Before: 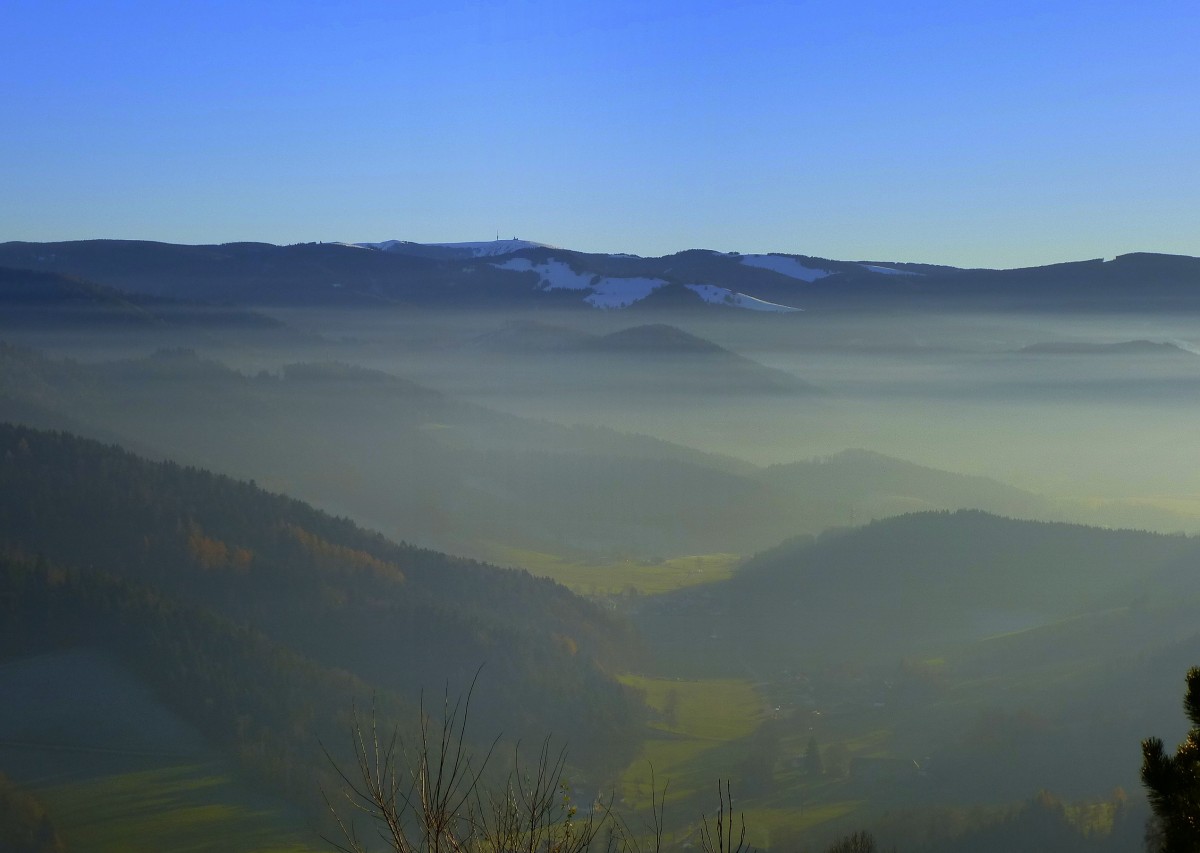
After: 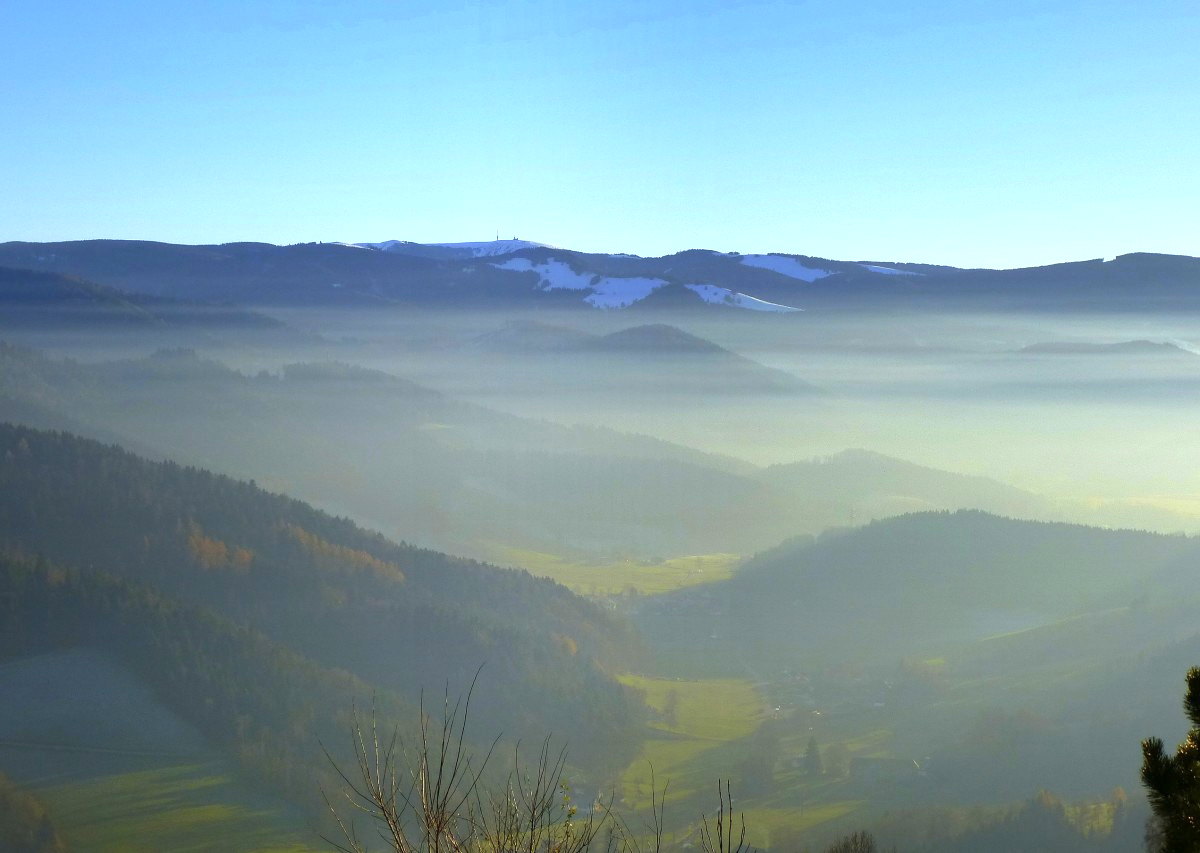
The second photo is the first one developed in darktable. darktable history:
exposure: exposure 1.137 EV, compensate highlight preservation false
